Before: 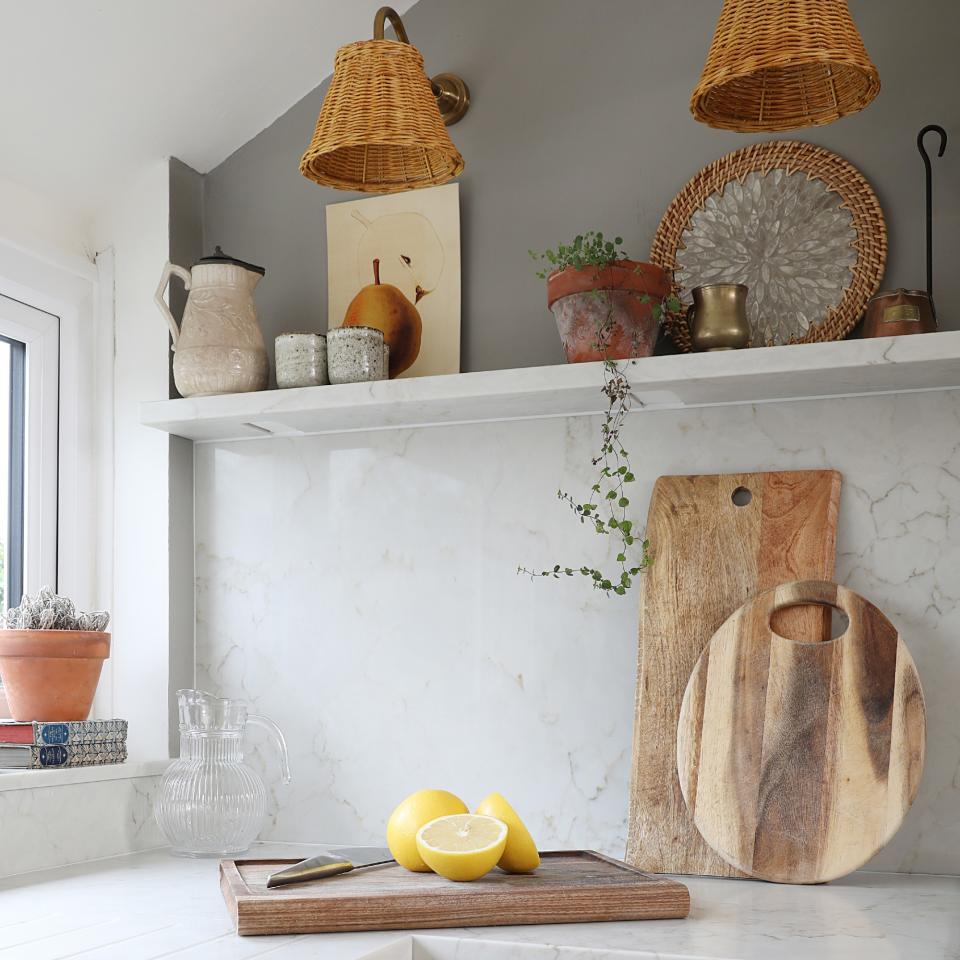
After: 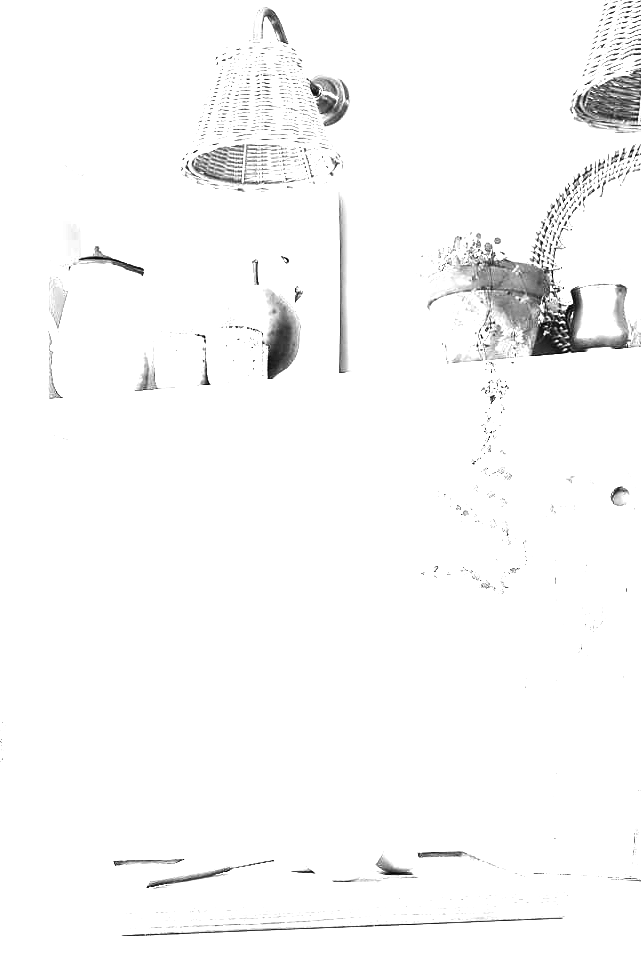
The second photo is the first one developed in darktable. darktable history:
contrast equalizer: y [[0.5, 0.502, 0.506, 0.511, 0.52, 0.537], [0.5 ×6], [0.505, 0.509, 0.518, 0.534, 0.553, 0.561], [0 ×6], [0 ×6]]
exposure: black level correction 0, exposure 1.105 EV, compensate highlight preservation false
crop and rotate: left 12.684%, right 20.454%
color calibration: output gray [0.18, 0.41, 0.41, 0], illuminant custom, x 0.371, y 0.381, temperature 4282.21 K
base curve: curves: ch0 [(0, 0) (0.007, 0.004) (0.027, 0.03) (0.046, 0.07) (0.207, 0.54) (0.442, 0.872) (0.673, 0.972) (1, 1)], preserve colors none
levels: levels [0, 0.352, 0.703]
